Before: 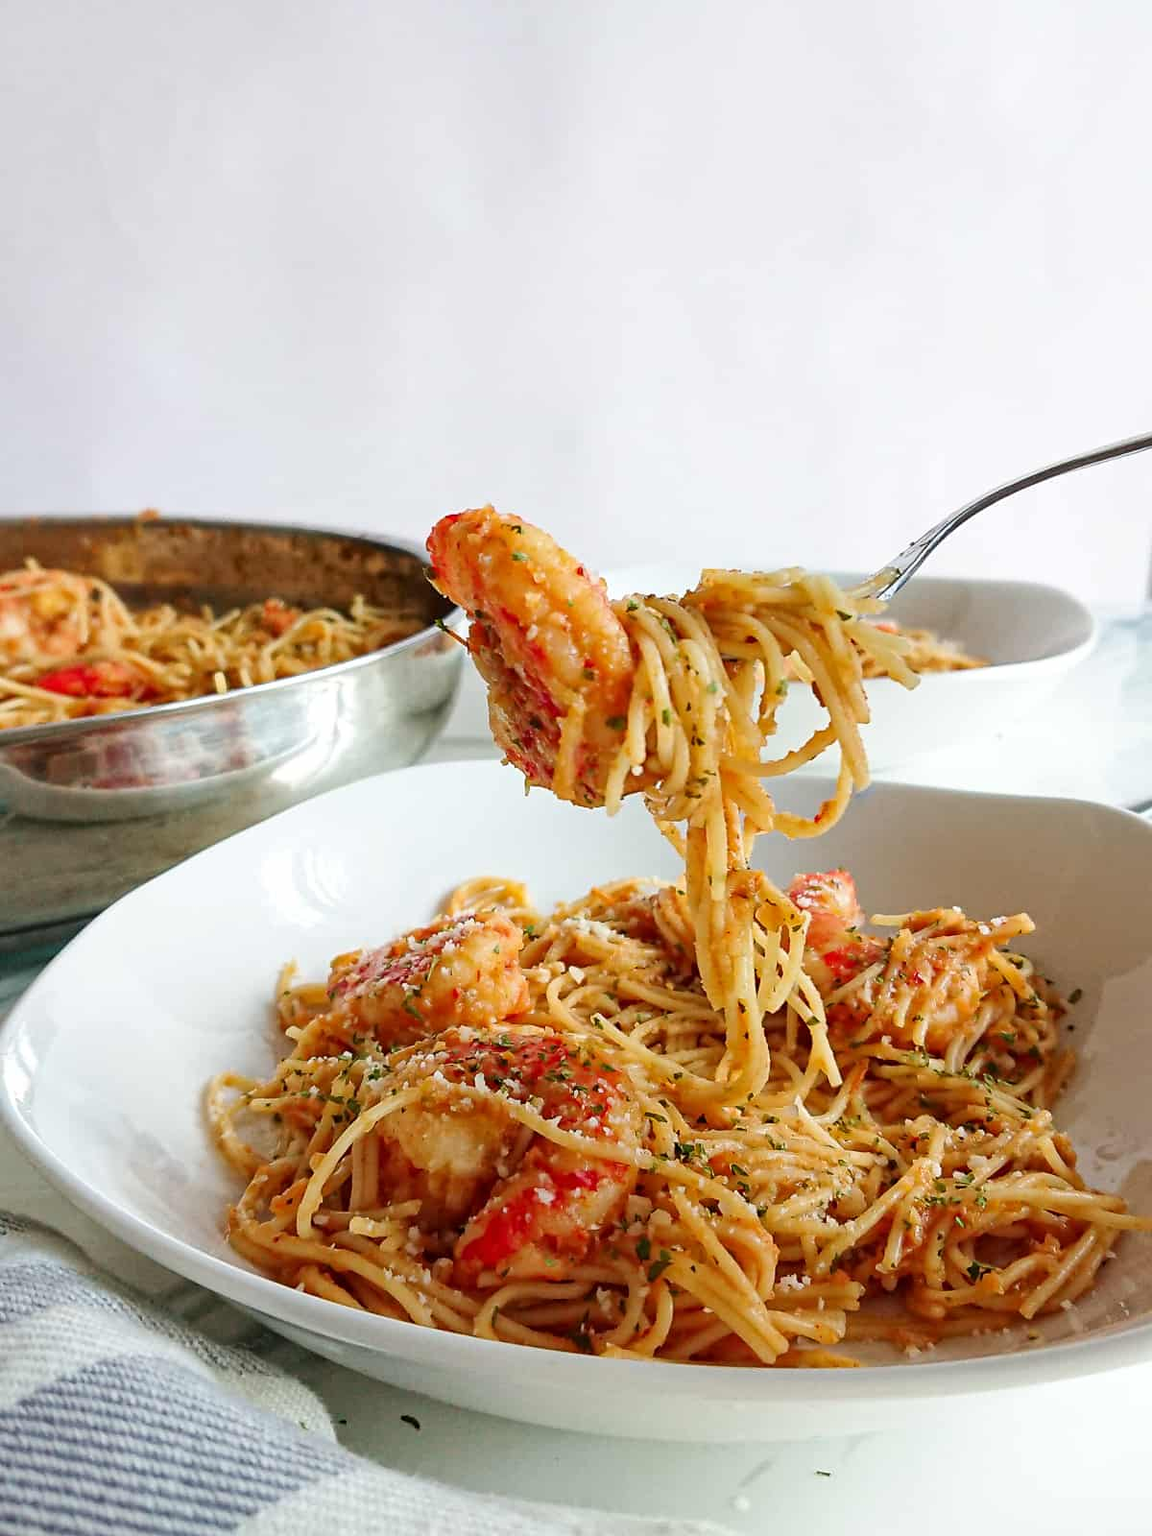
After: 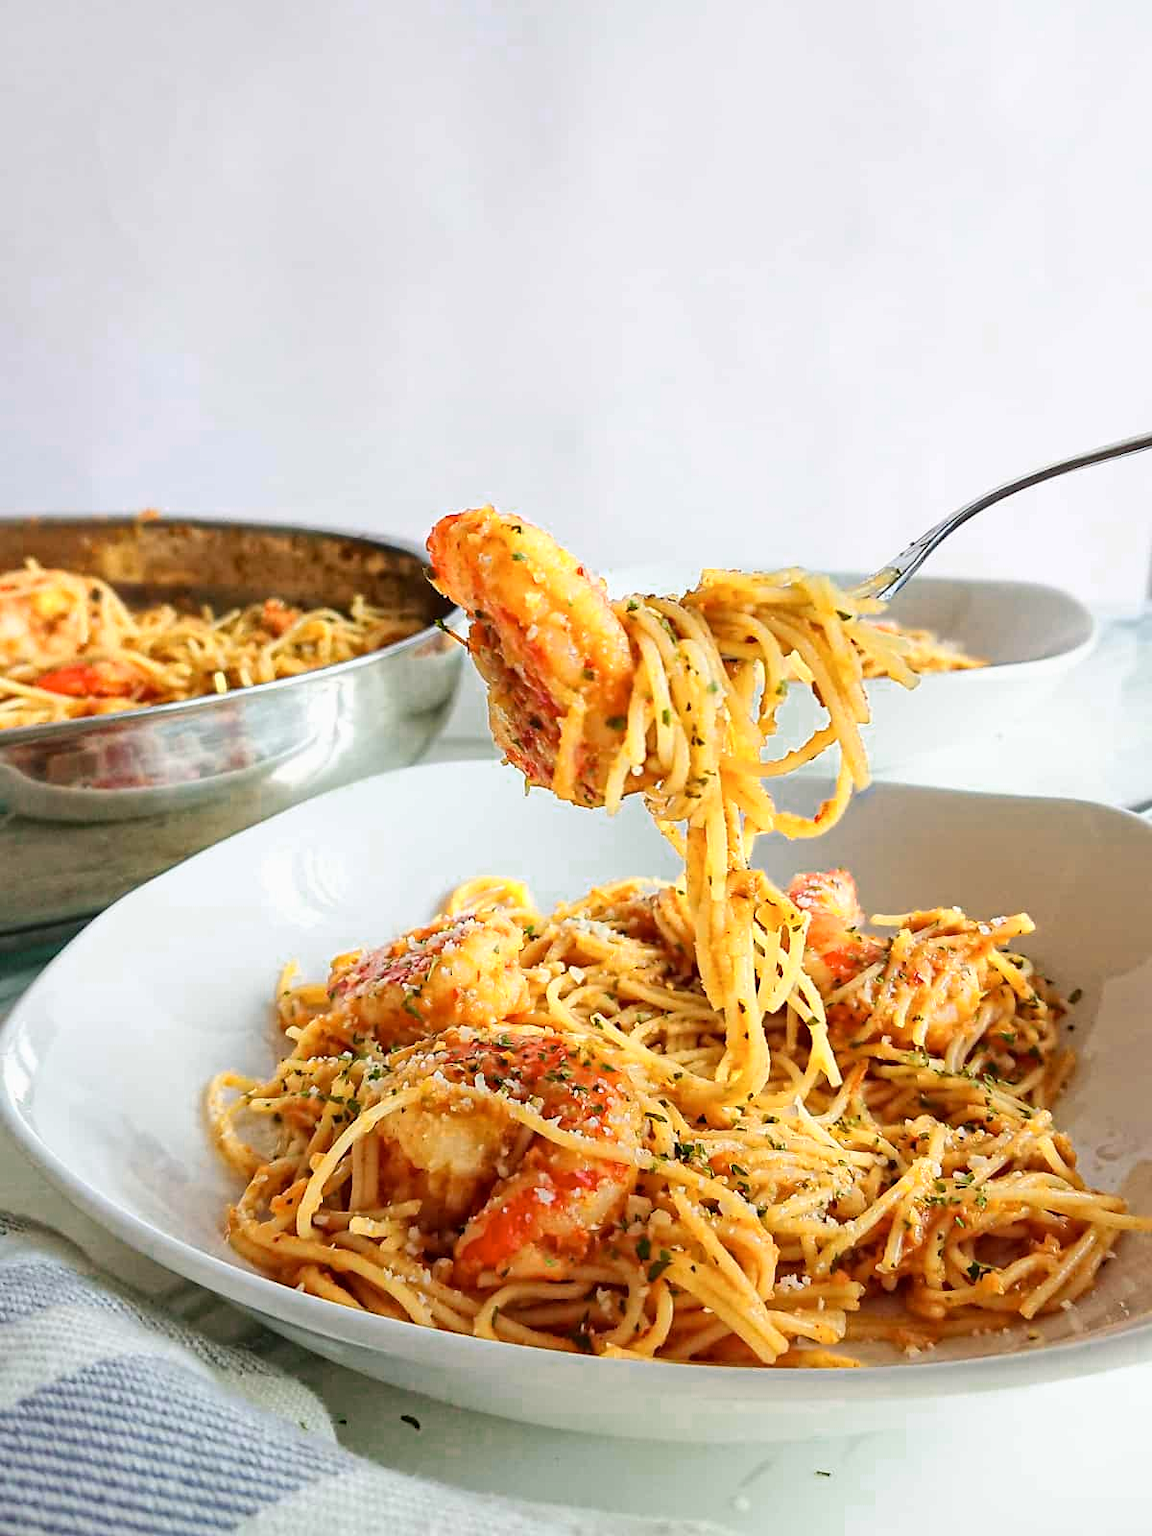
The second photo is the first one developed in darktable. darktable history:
exposure: exposure -0.045 EV, compensate highlight preservation false
color zones: curves: ch0 [(0.099, 0.624) (0.257, 0.596) (0.384, 0.376) (0.529, 0.492) (0.697, 0.564) (0.768, 0.532) (0.908, 0.644)]; ch1 [(0.112, 0.564) (0.254, 0.612) (0.432, 0.676) (0.592, 0.456) (0.743, 0.684) (0.888, 0.536)]; ch2 [(0.25, 0.5) (0.469, 0.36) (0.75, 0.5)]
